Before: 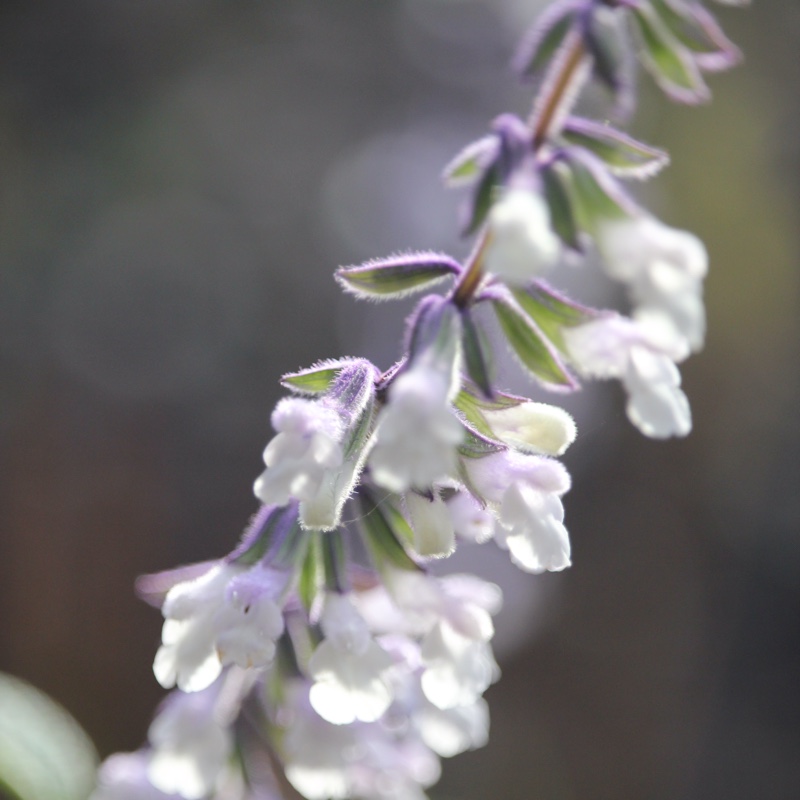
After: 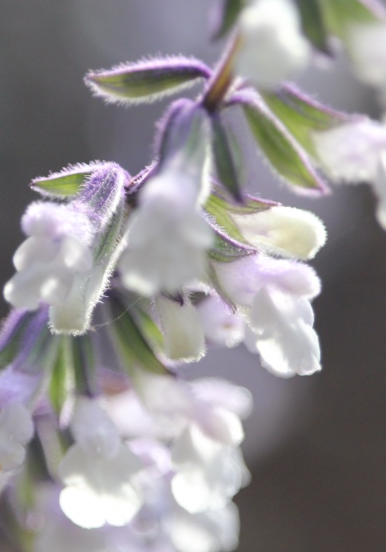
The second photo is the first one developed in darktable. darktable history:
crop: left 31.352%, top 24.576%, right 20.283%, bottom 6.344%
